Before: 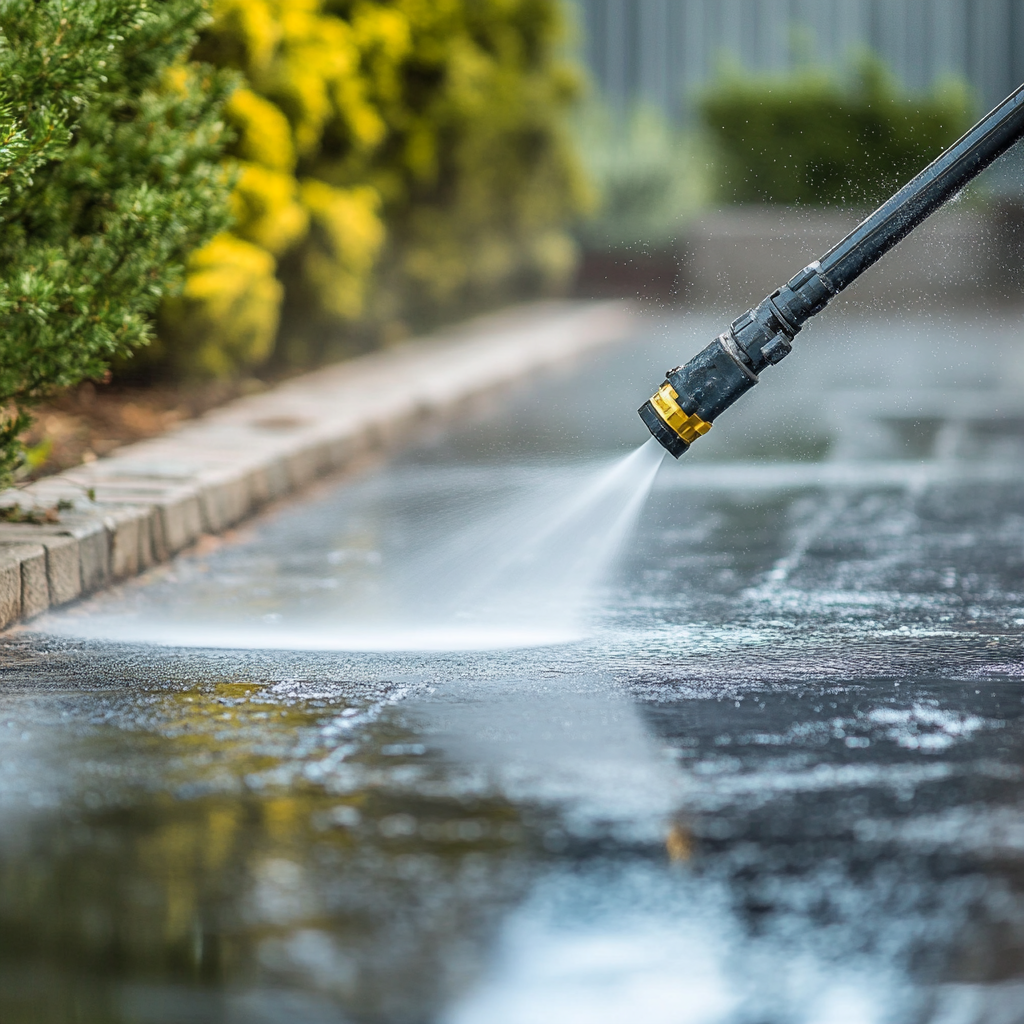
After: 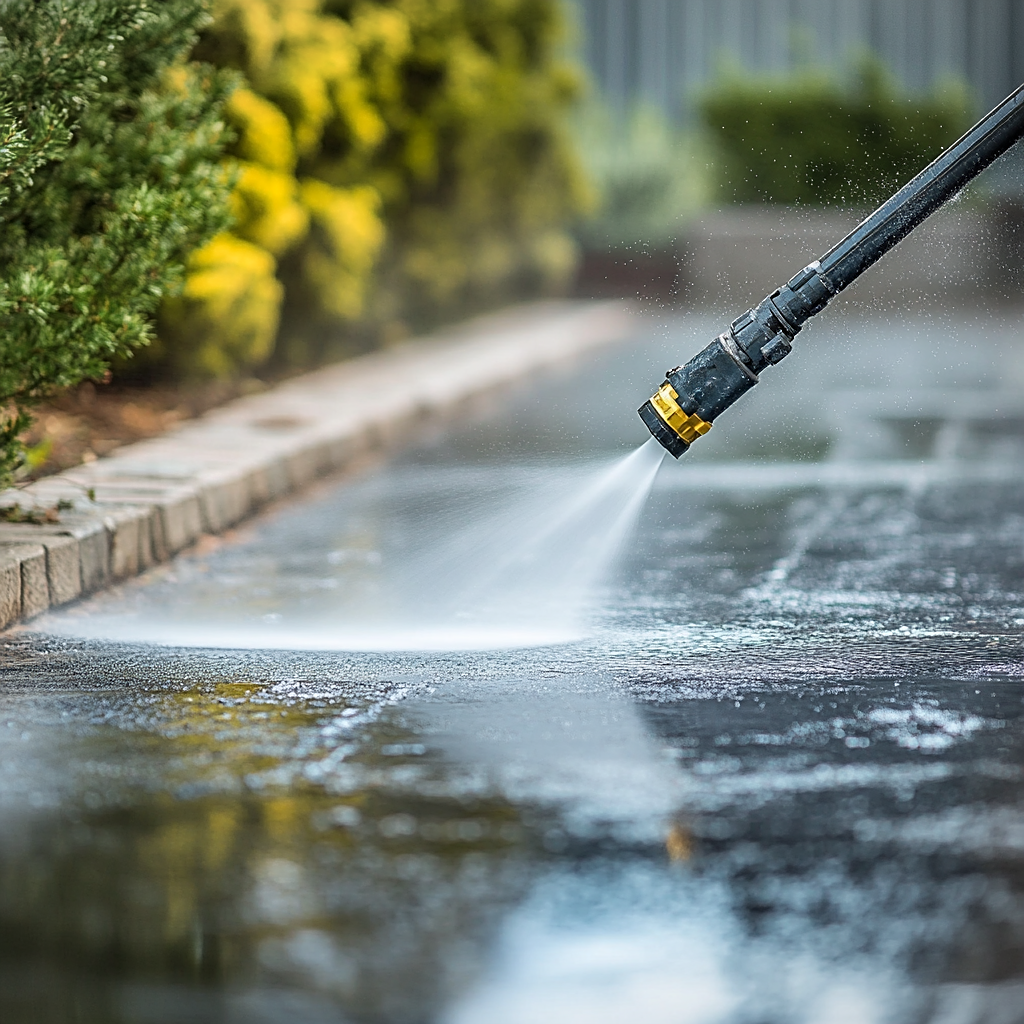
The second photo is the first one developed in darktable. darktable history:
vignetting: fall-off start 97.33%, fall-off radius 78.6%, width/height ratio 1.12, unbound false
sharpen: on, module defaults
